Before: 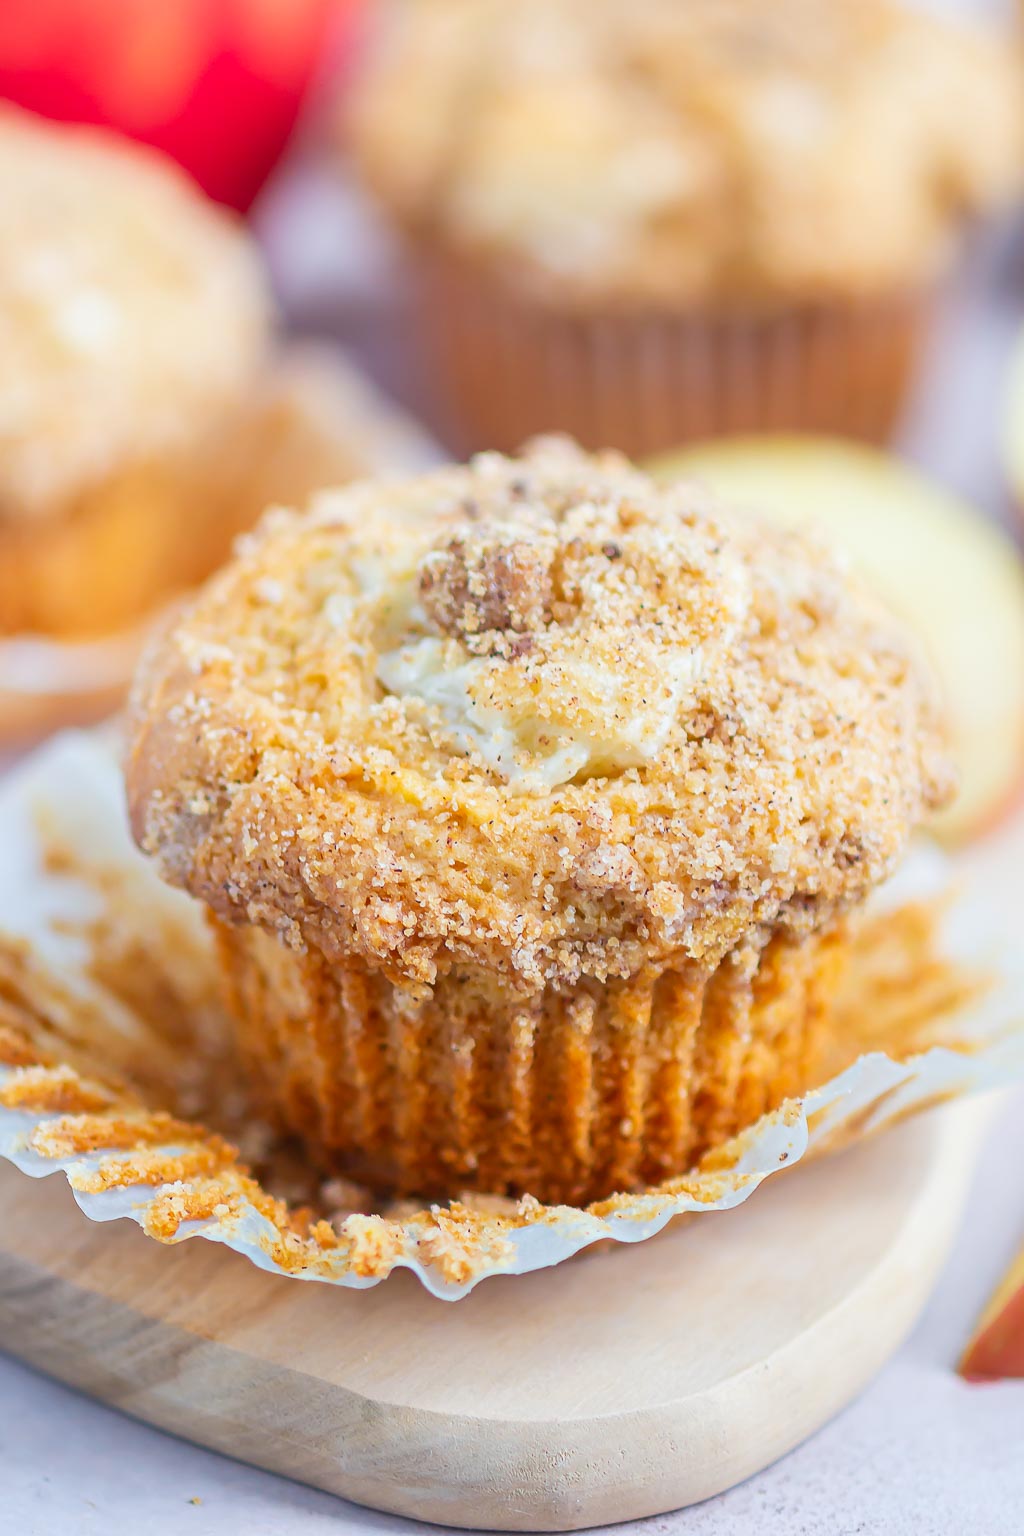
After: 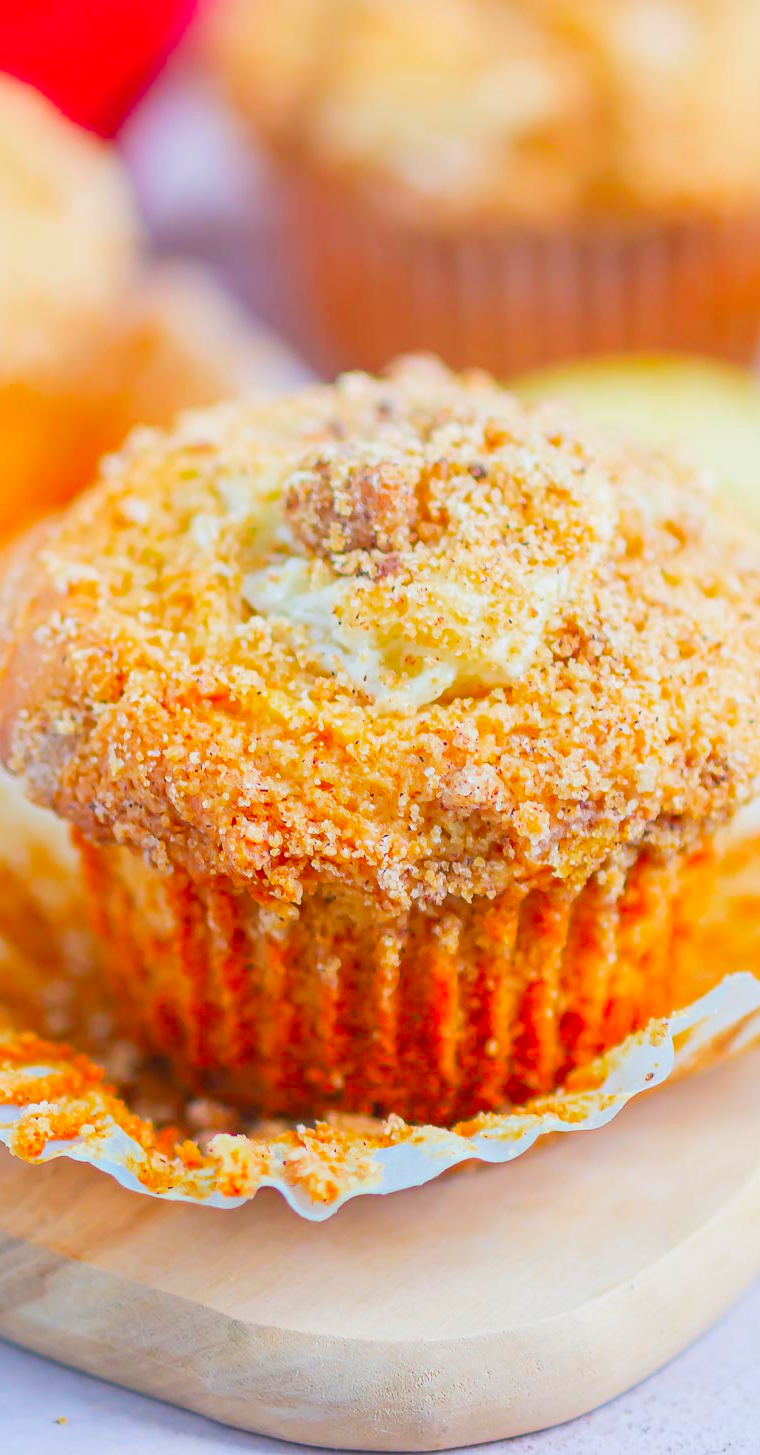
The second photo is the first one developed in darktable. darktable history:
exposure: exposure -0.21 EV, compensate highlight preservation false
vibrance: vibrance 95.34%
crop and rotate: left 13.15%, top 5.251%, right 12.609%
contrast brightness saturation: contrast 0.07, brightness 0.18, saturation 0.4
